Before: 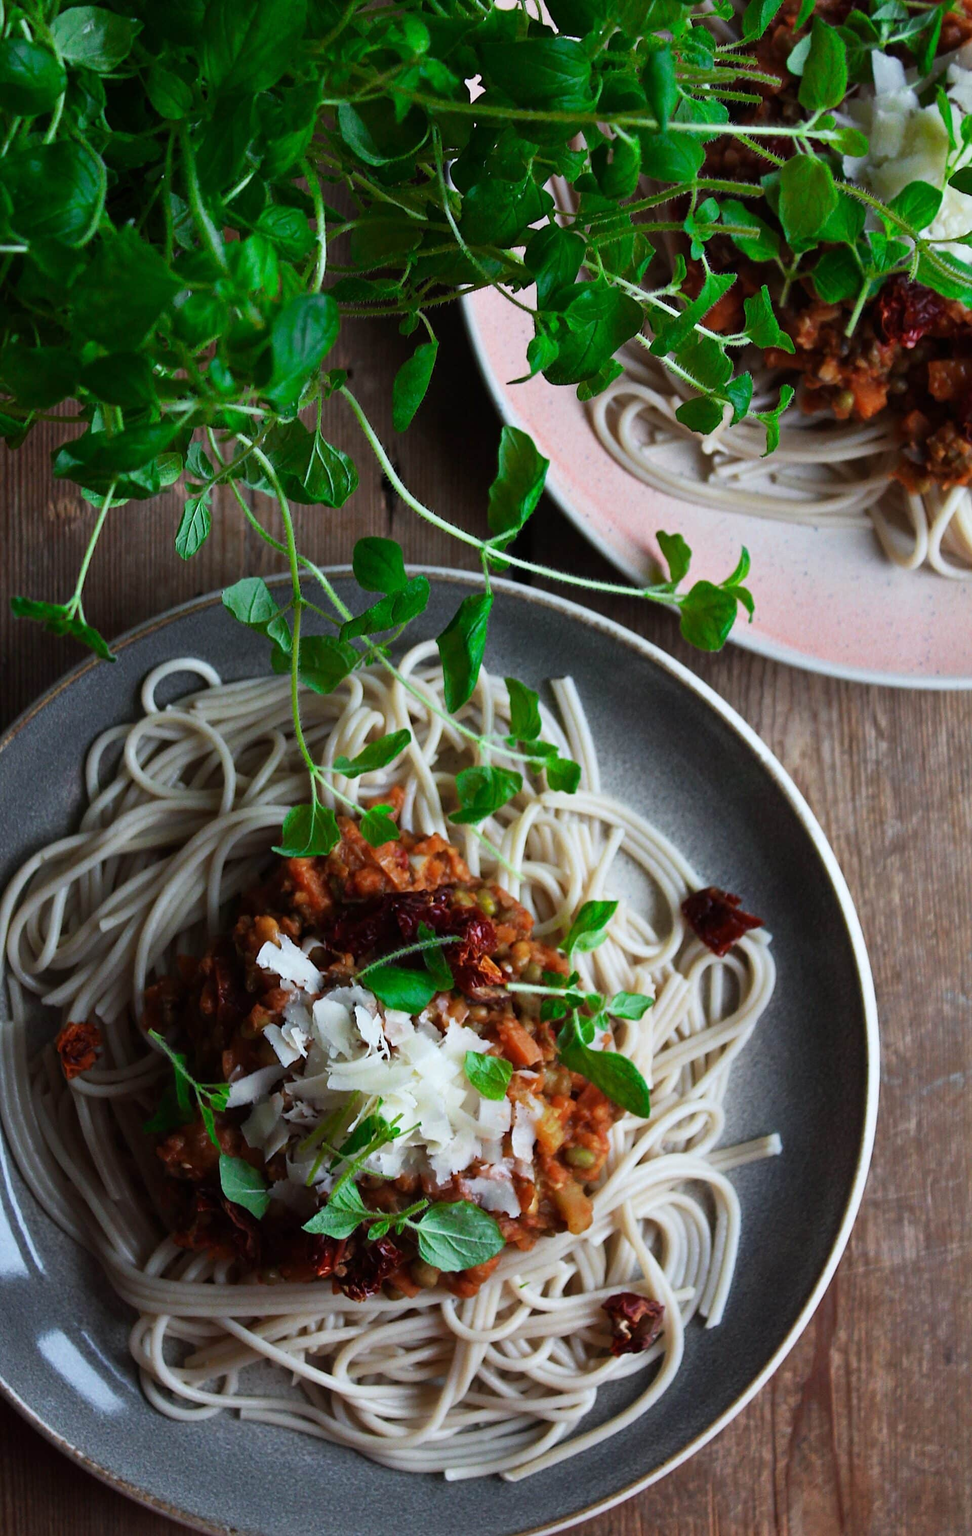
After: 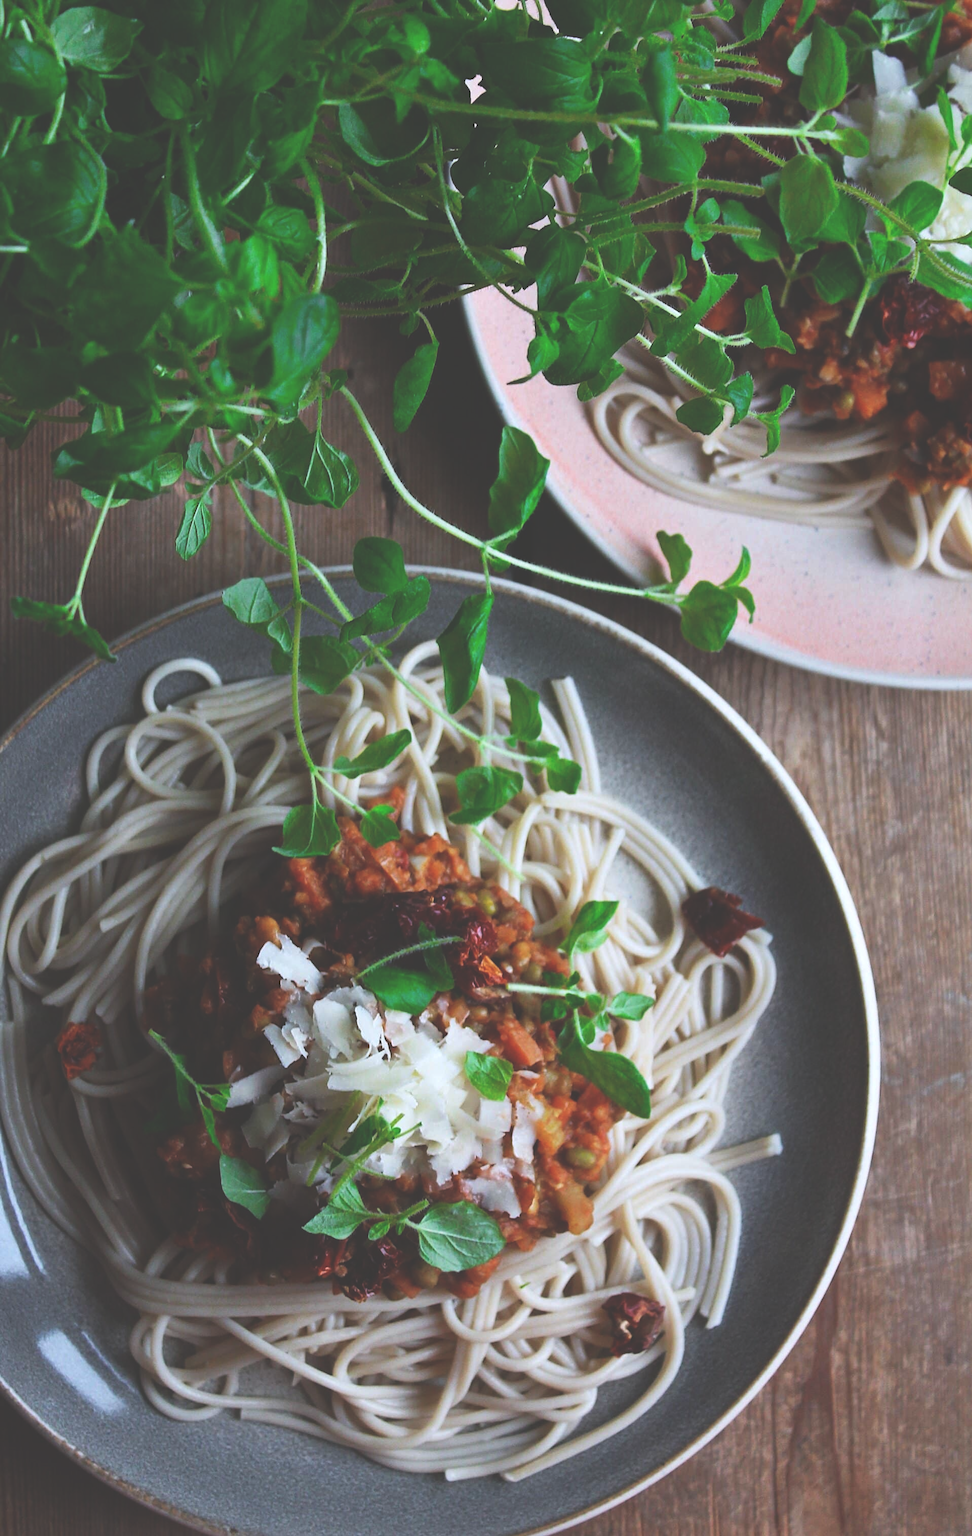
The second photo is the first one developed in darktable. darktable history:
white balance: red 1.004, blue 1.024
exposure: black level correction -0.041, exposure 0.064 EV, compensate highlight preservation false
